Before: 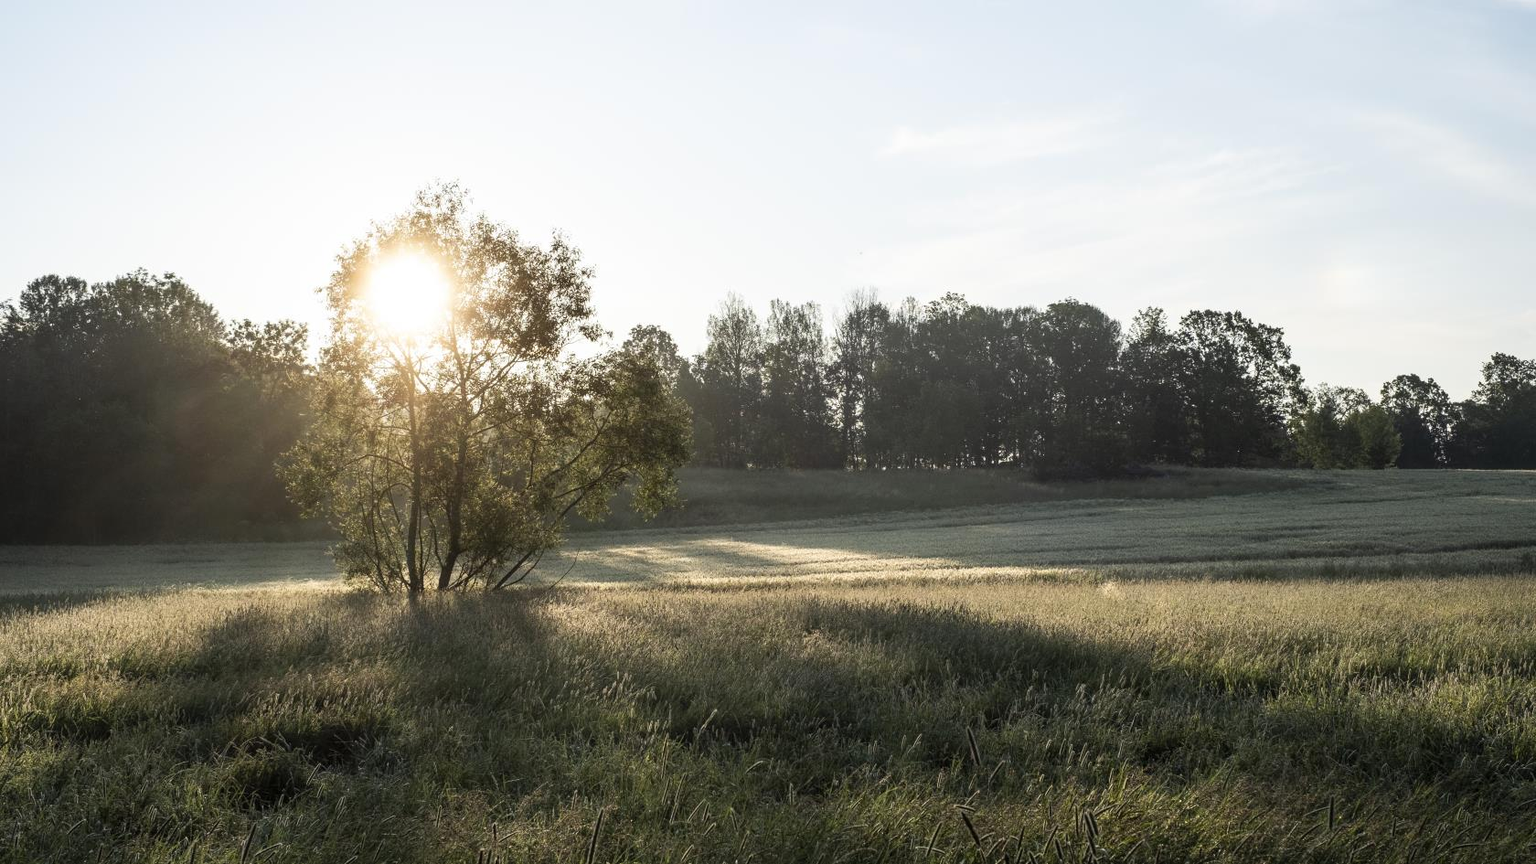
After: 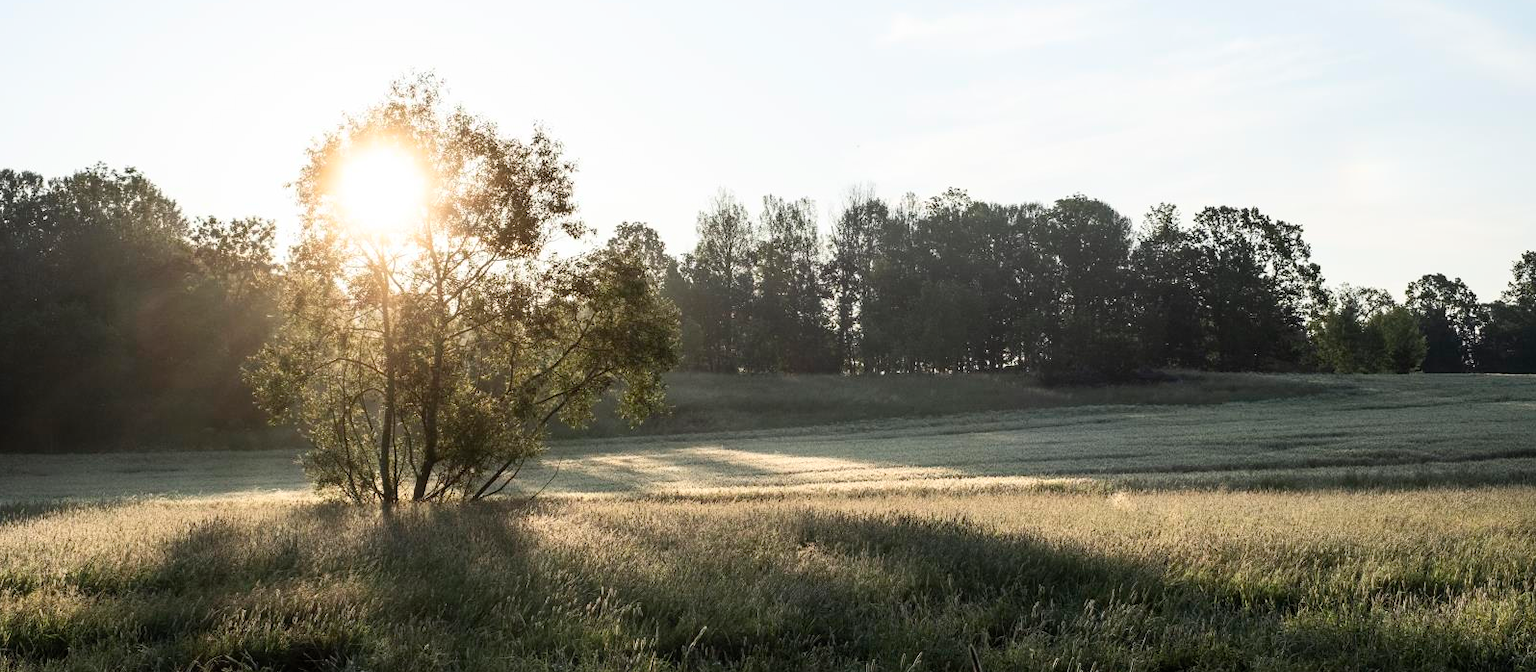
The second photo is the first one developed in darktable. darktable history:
contrast brightness saturation: contrast 0.15, brightness 0.05
crop and rotate: left 2.991%, top 13.302%, right 1.981%, bottom 12.636%
